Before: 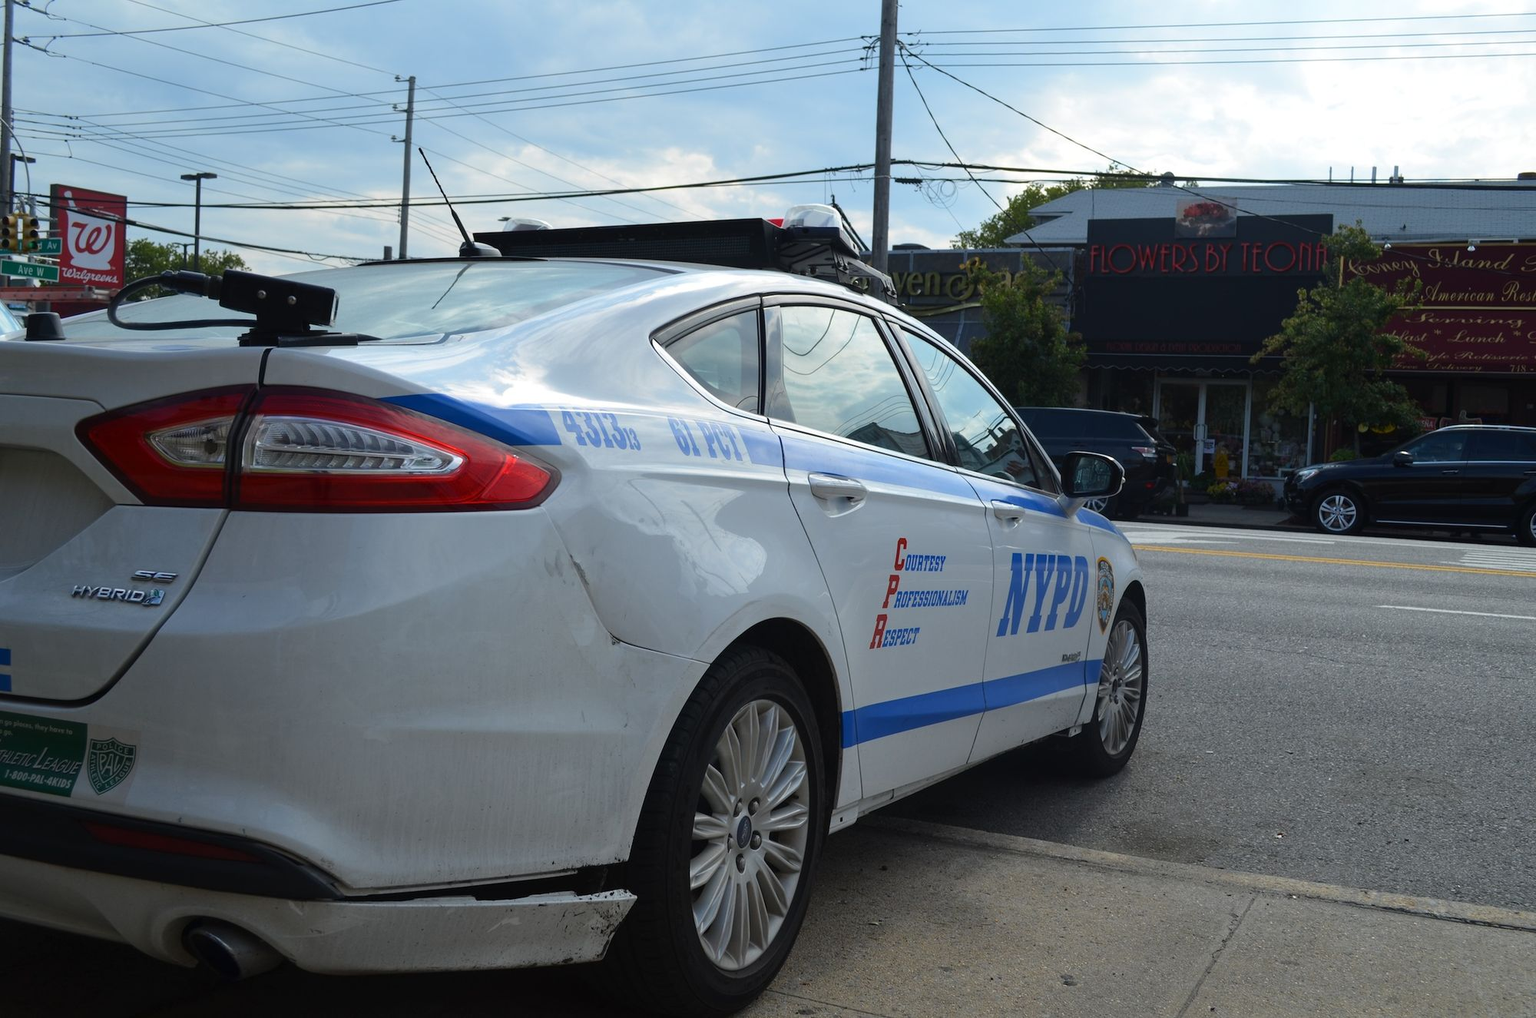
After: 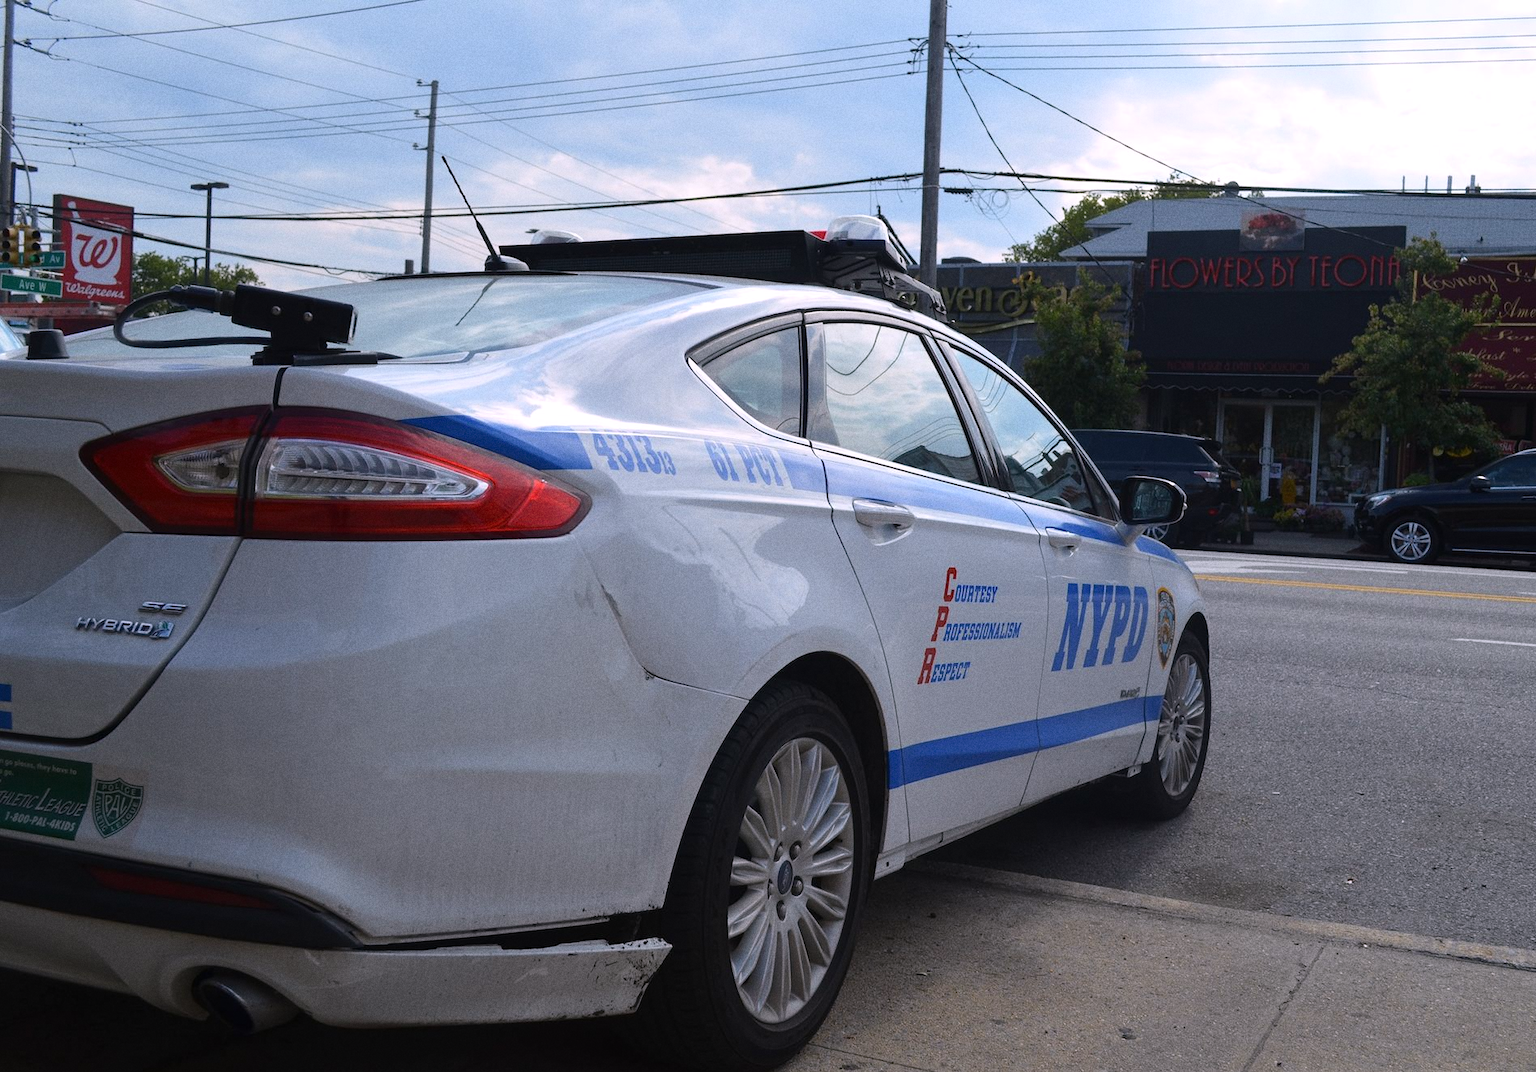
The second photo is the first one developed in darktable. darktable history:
exposure: compensate highlight preservation false
contrast brightness saturation: saturation -0.05
white balance: red 1.05, blue 1.072
grain: on, module defaults
crop and rotate: right 5.167%
